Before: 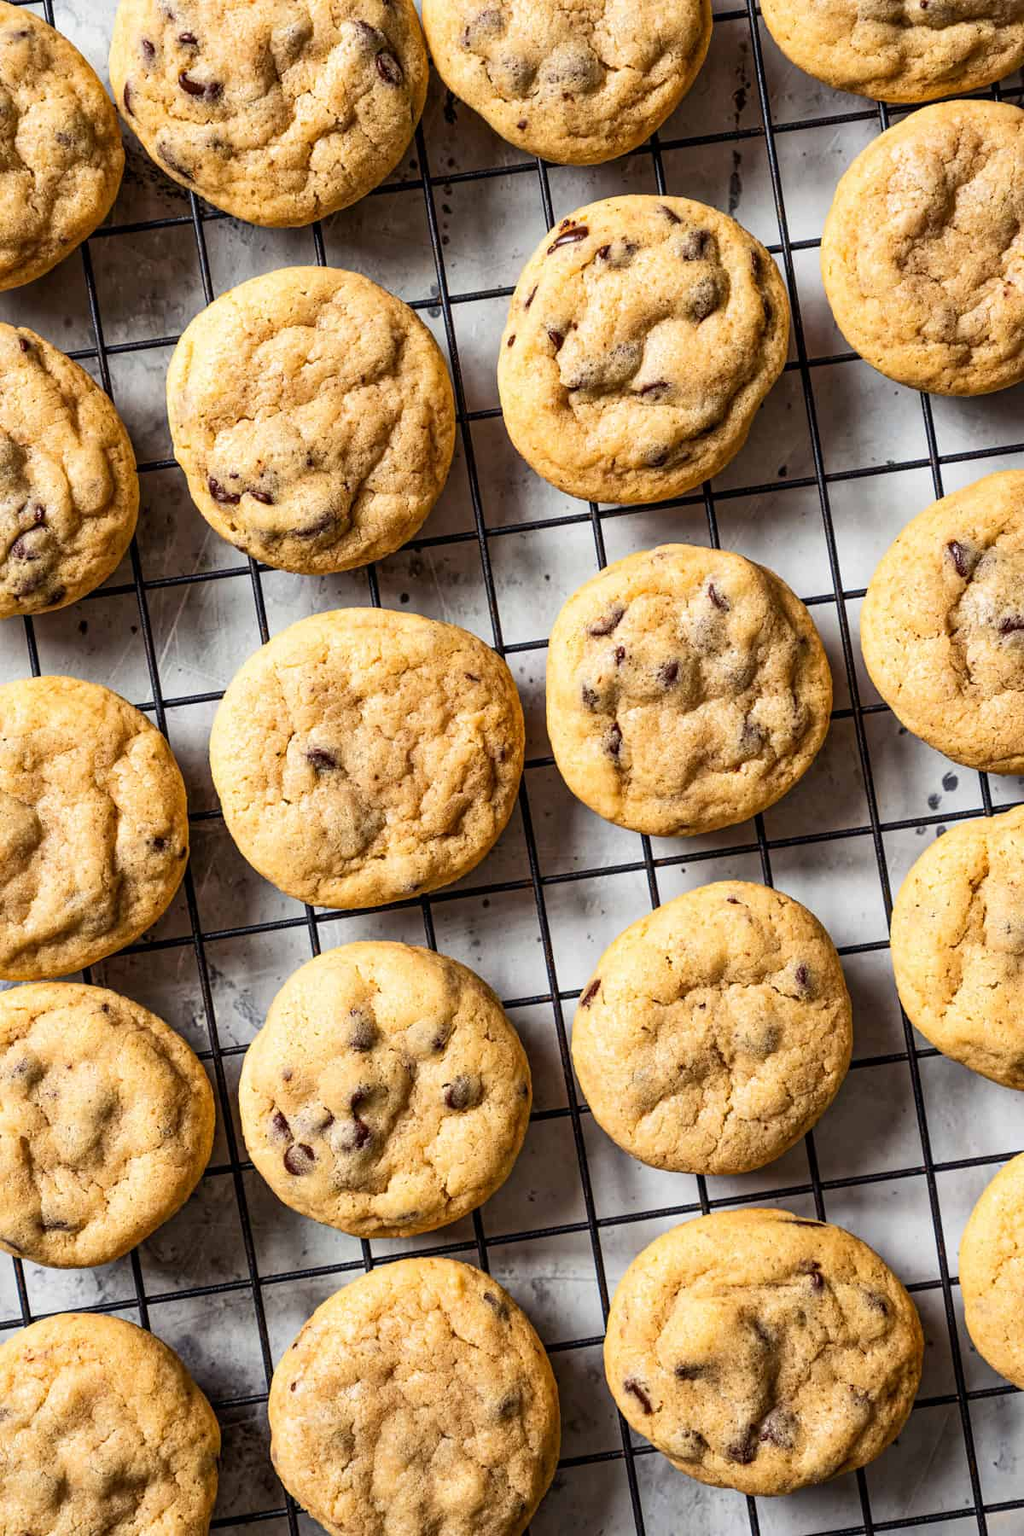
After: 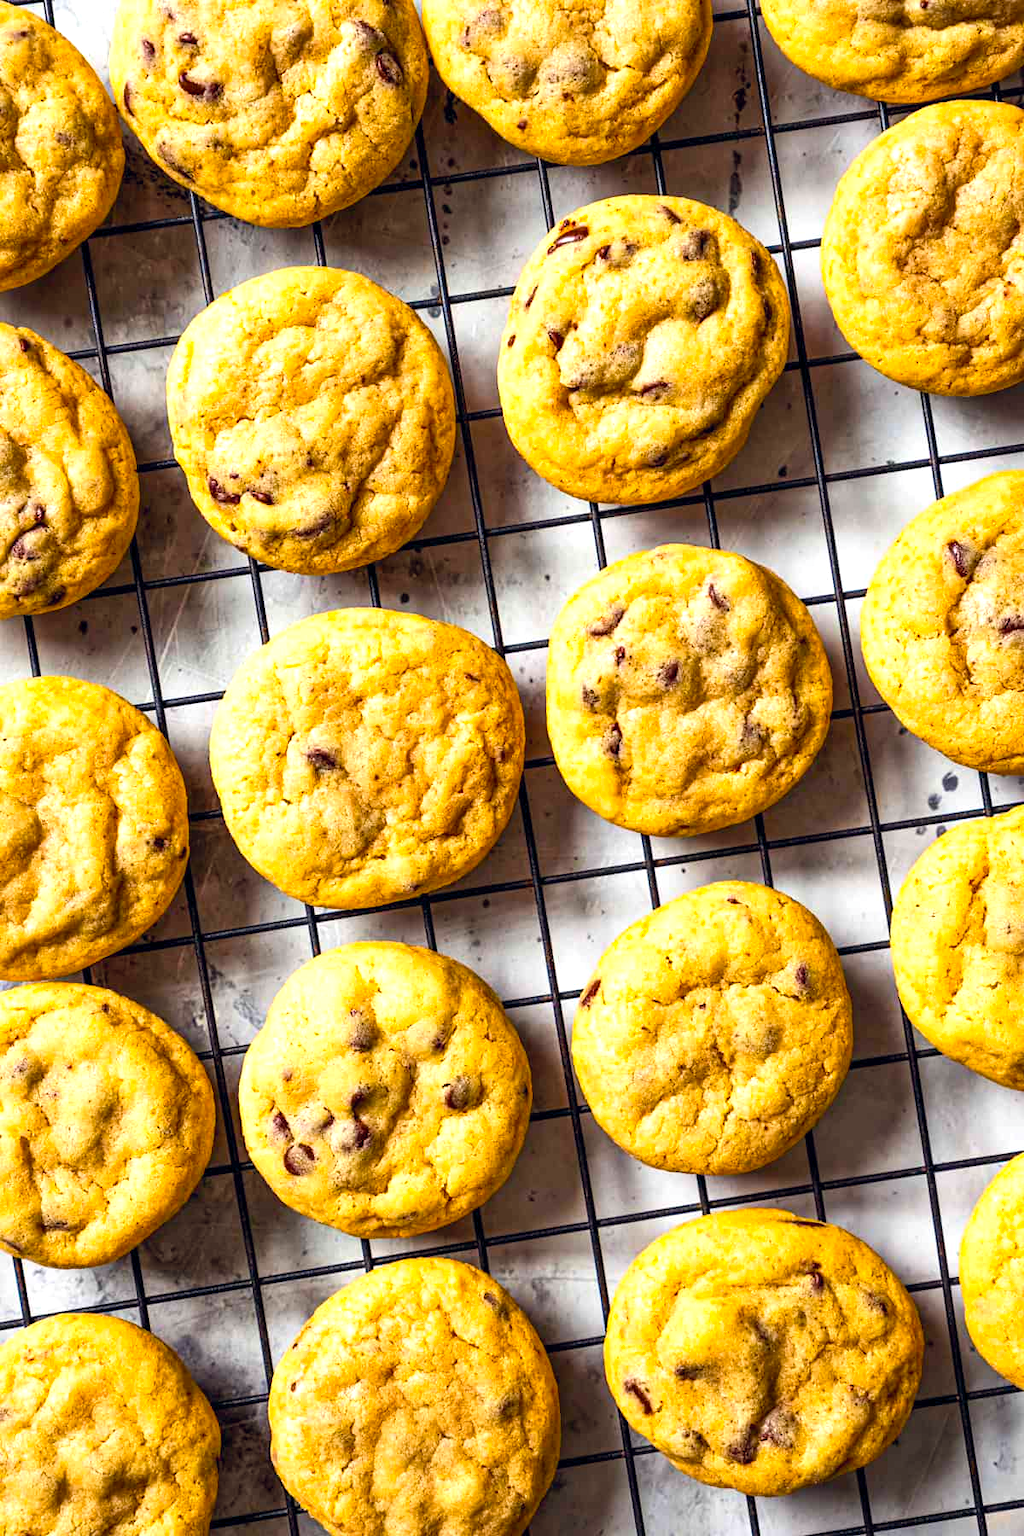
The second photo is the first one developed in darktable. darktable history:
color balance rgb: global offset › chroma 0.056%, global offset › hue 253.49°, linear chroma grading › global chroma 22.704%, perceptual saturation grading › global saturation 19.658%
exposure: exposure 0.493 EV, compensate highlight preservation false
